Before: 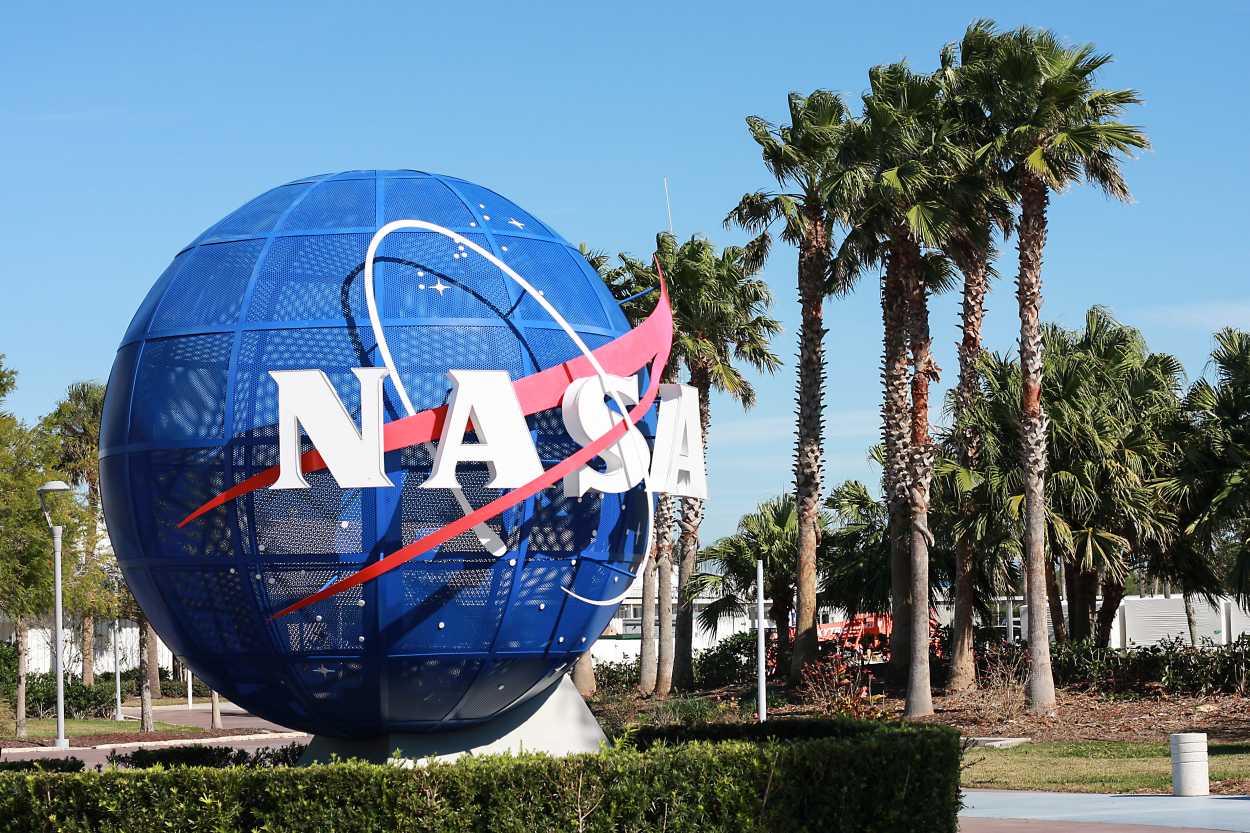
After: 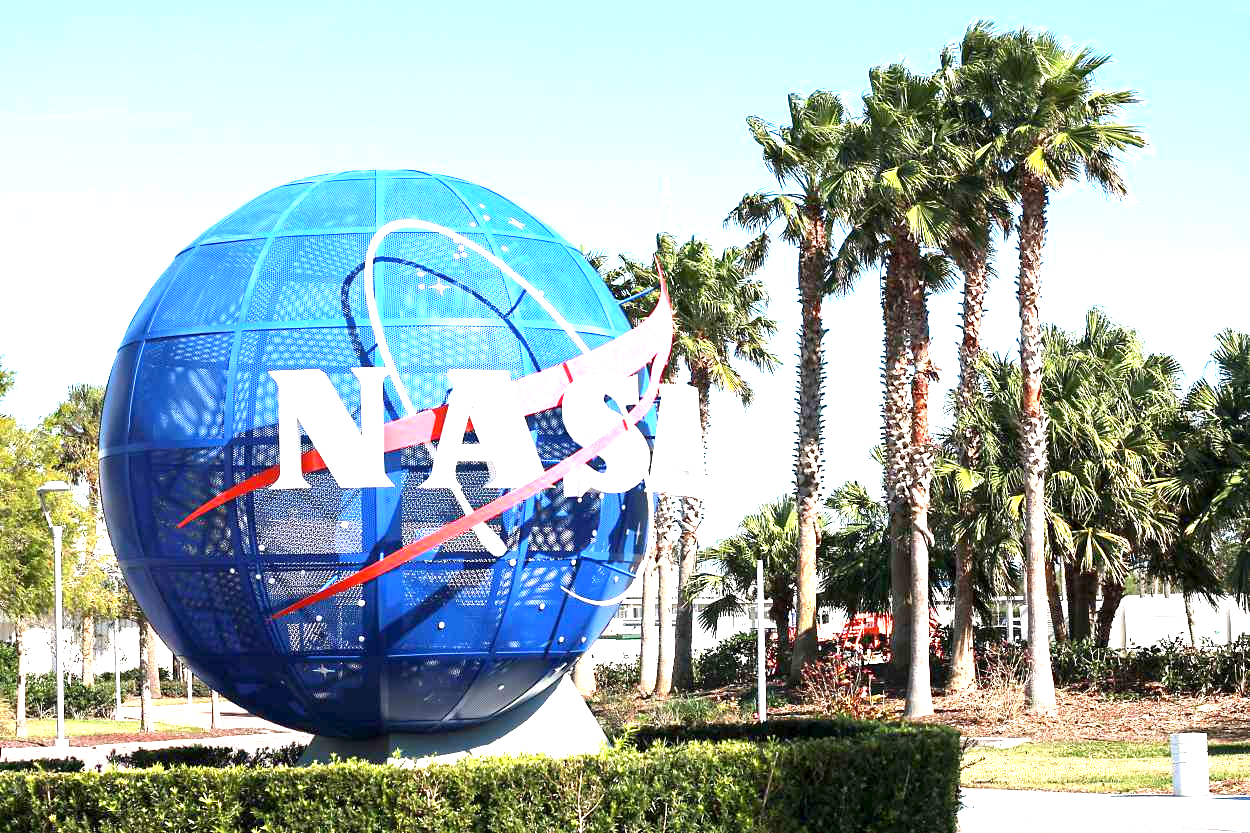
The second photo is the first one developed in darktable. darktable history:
exposure: black level correction 0.001, exposure 1.86 EV, compensate exposure bias true, compensate highlight preservation false
